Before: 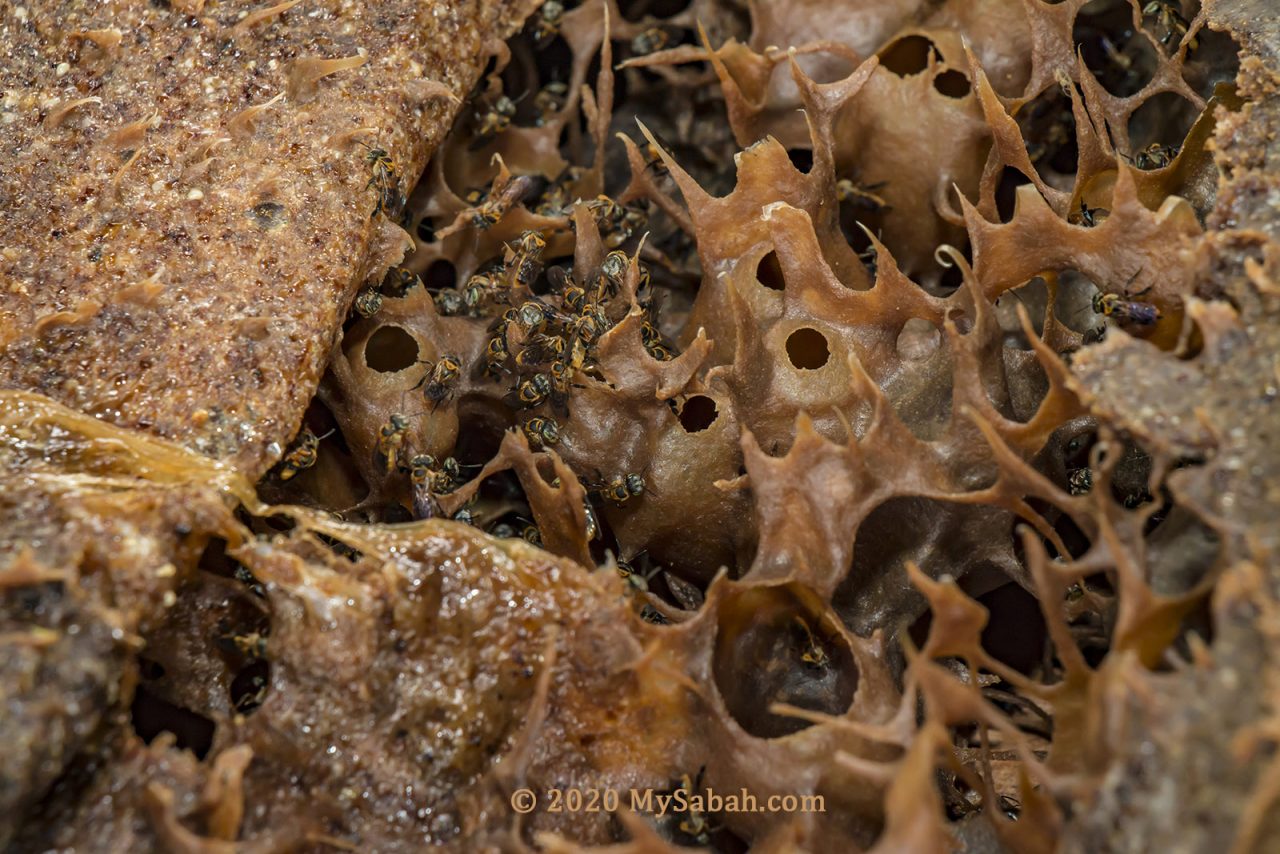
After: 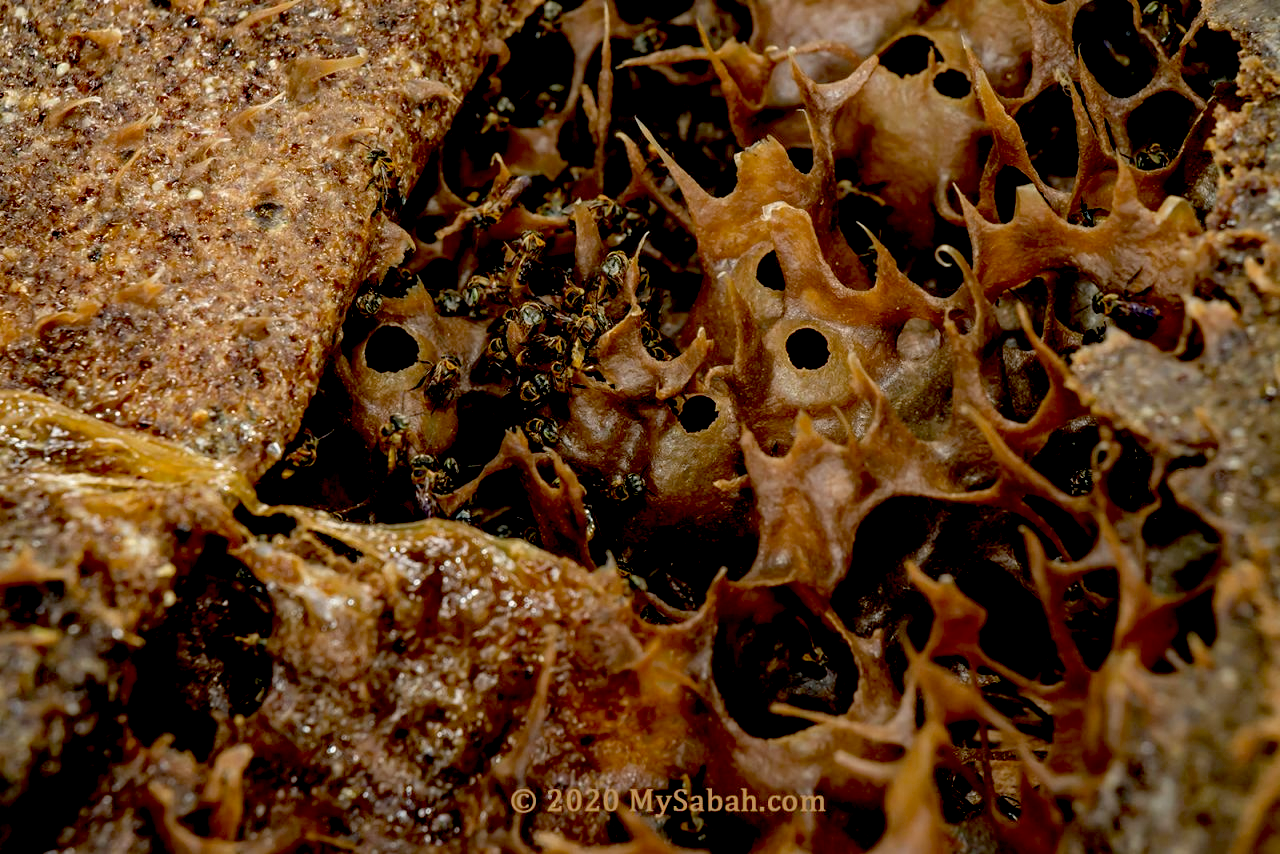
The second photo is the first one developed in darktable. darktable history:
exposure: black level correction 0.048, exposure 0.012 EV, compensate exposure bias true, compensate highlight preservation false
